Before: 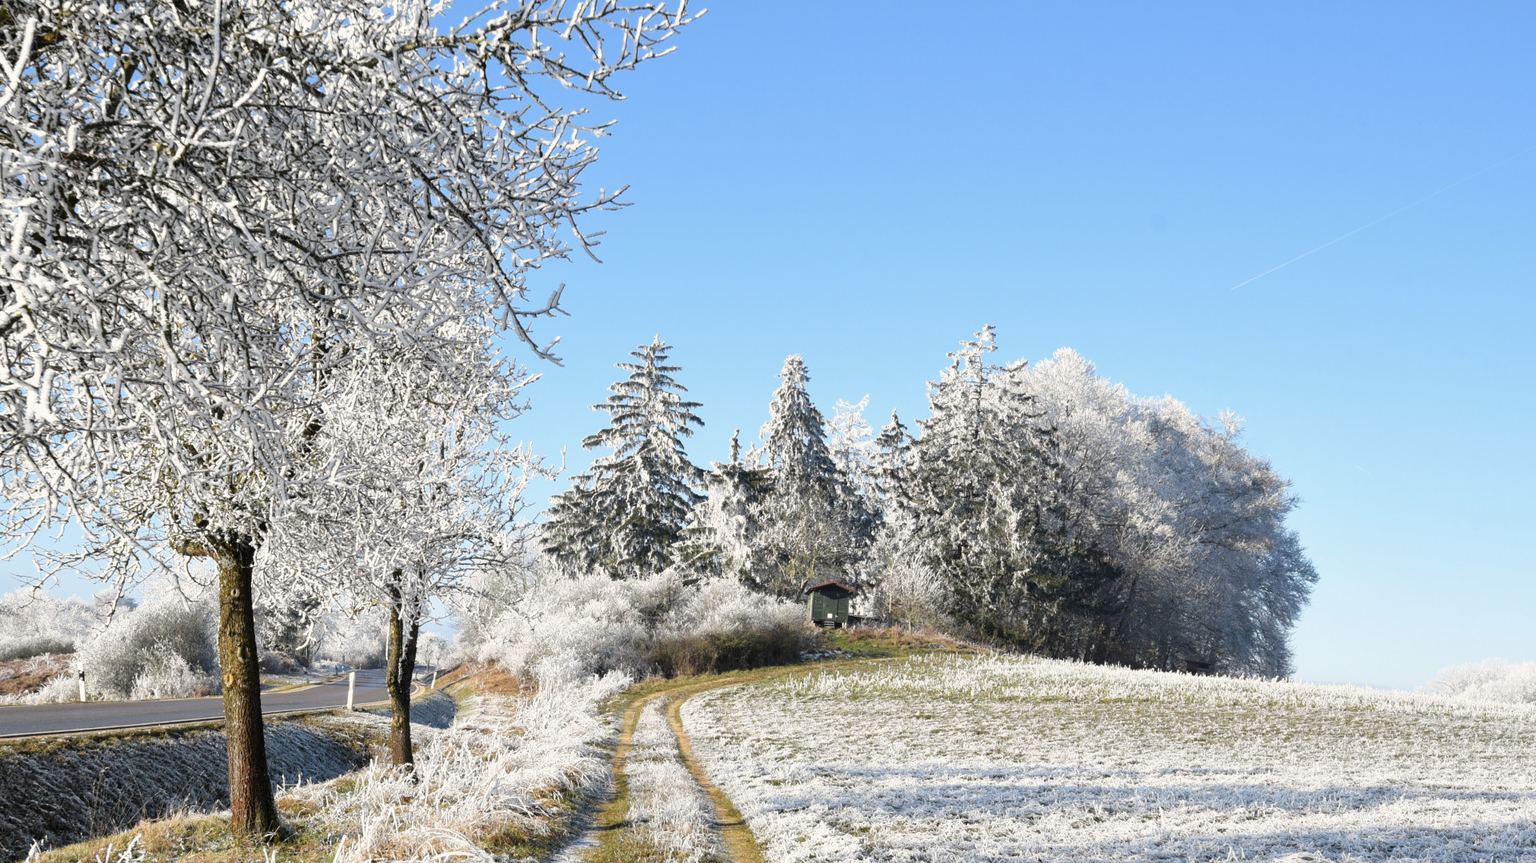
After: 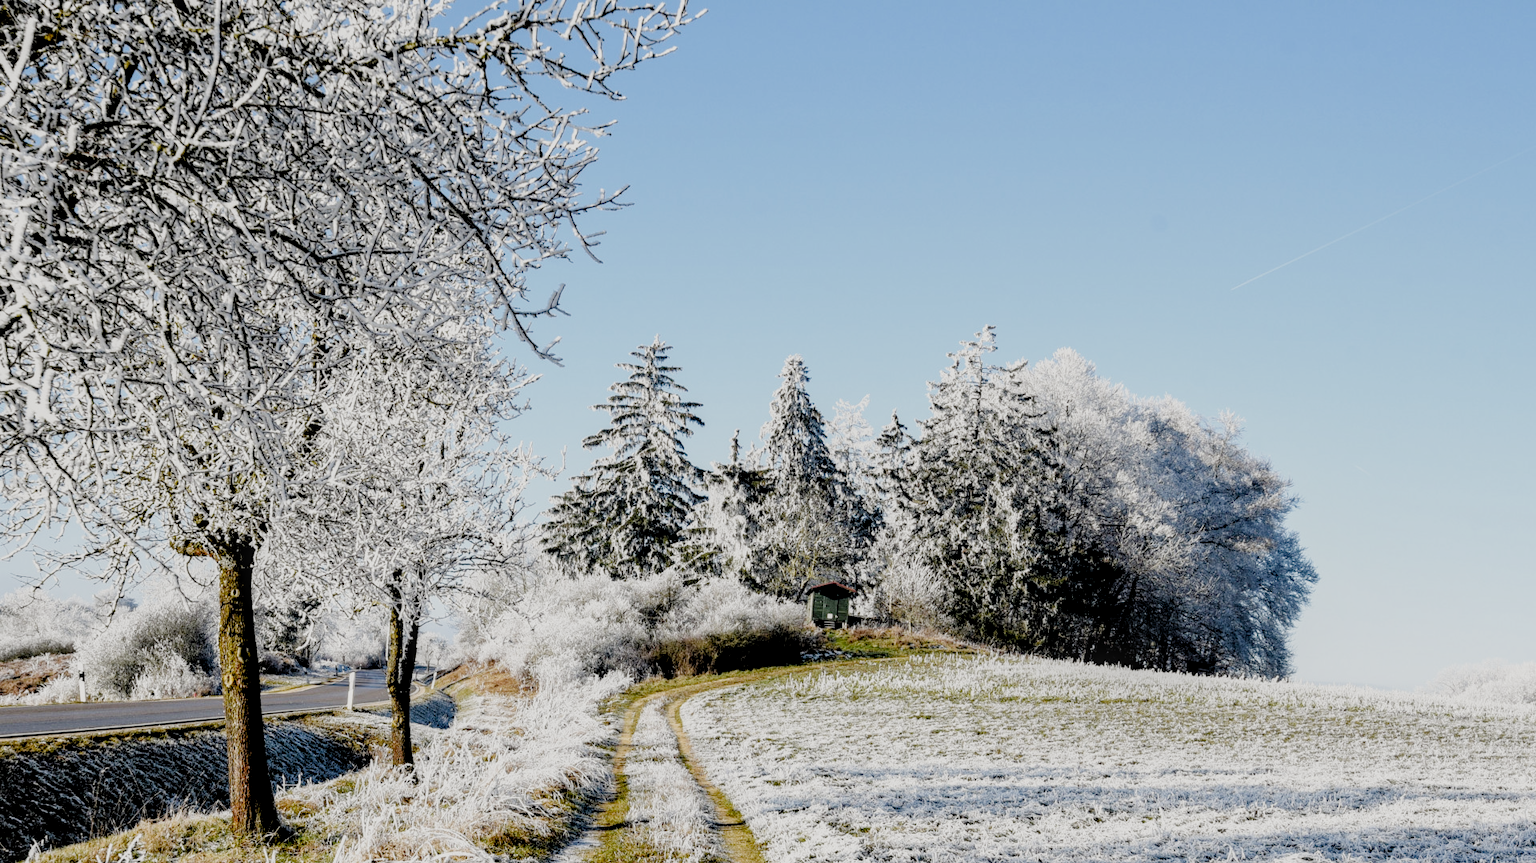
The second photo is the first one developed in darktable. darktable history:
local contrast: detail 130%
filmic rgb: black relative exposure -2.85 EV, white relative exposure 4.56 EV, hardness 1.77, contrast 1.25, preserve chrominance no, color science v5 (2021)
